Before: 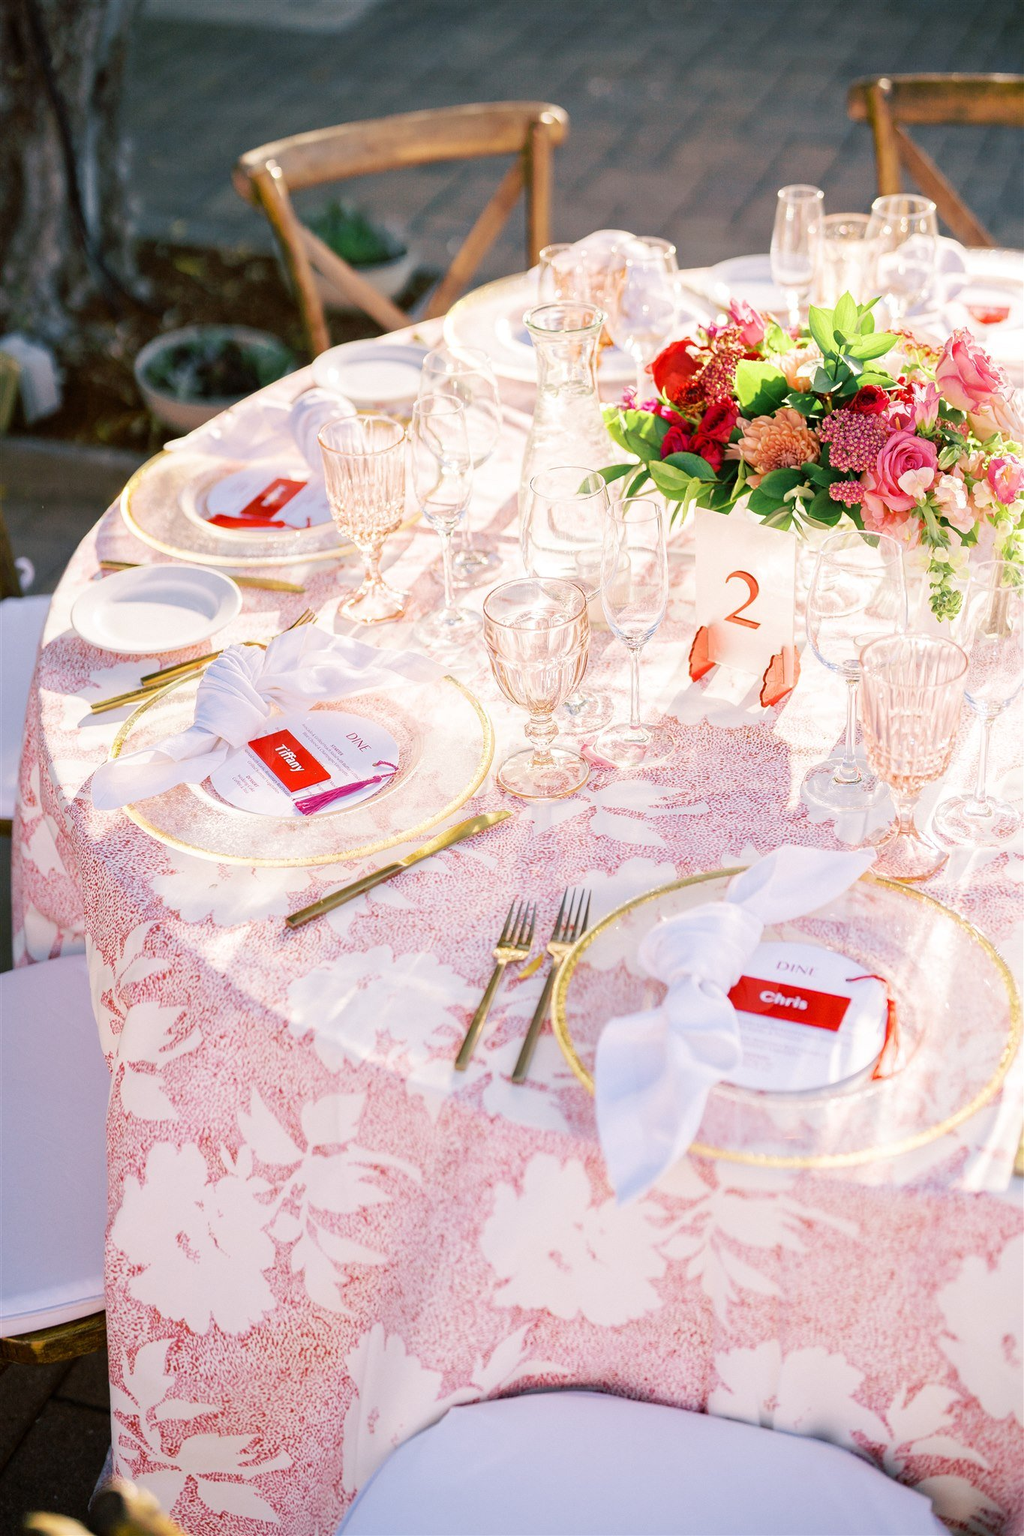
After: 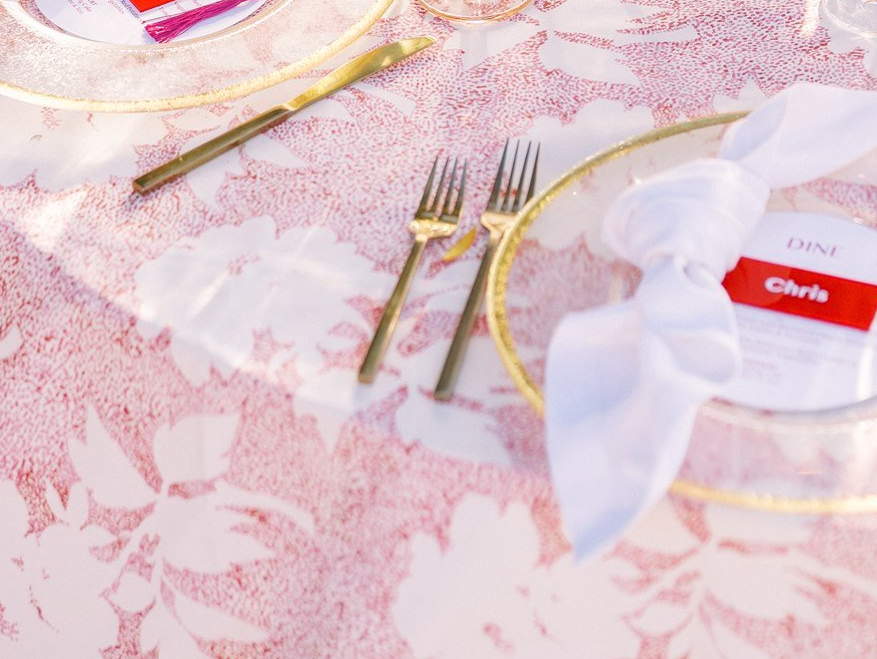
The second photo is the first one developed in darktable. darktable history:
crop: left 18.23%, top 51.022%, right 17.463%, bottom 16.794%
